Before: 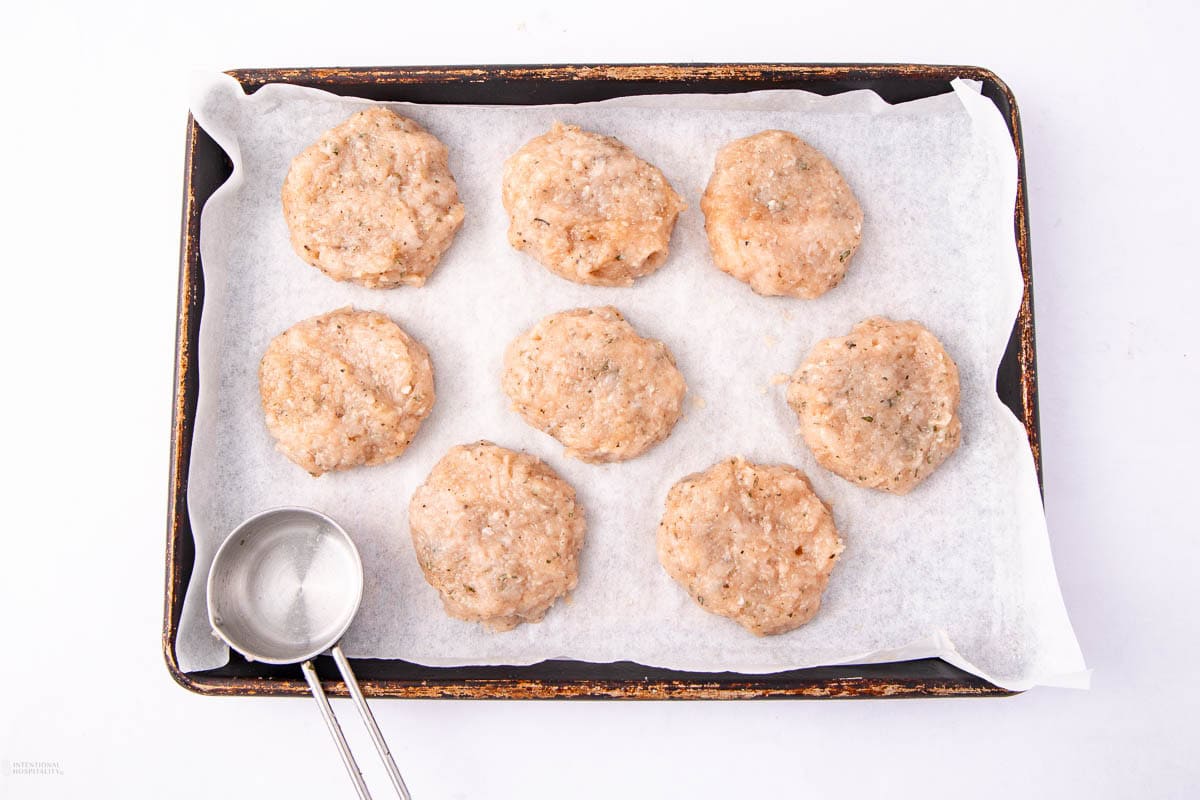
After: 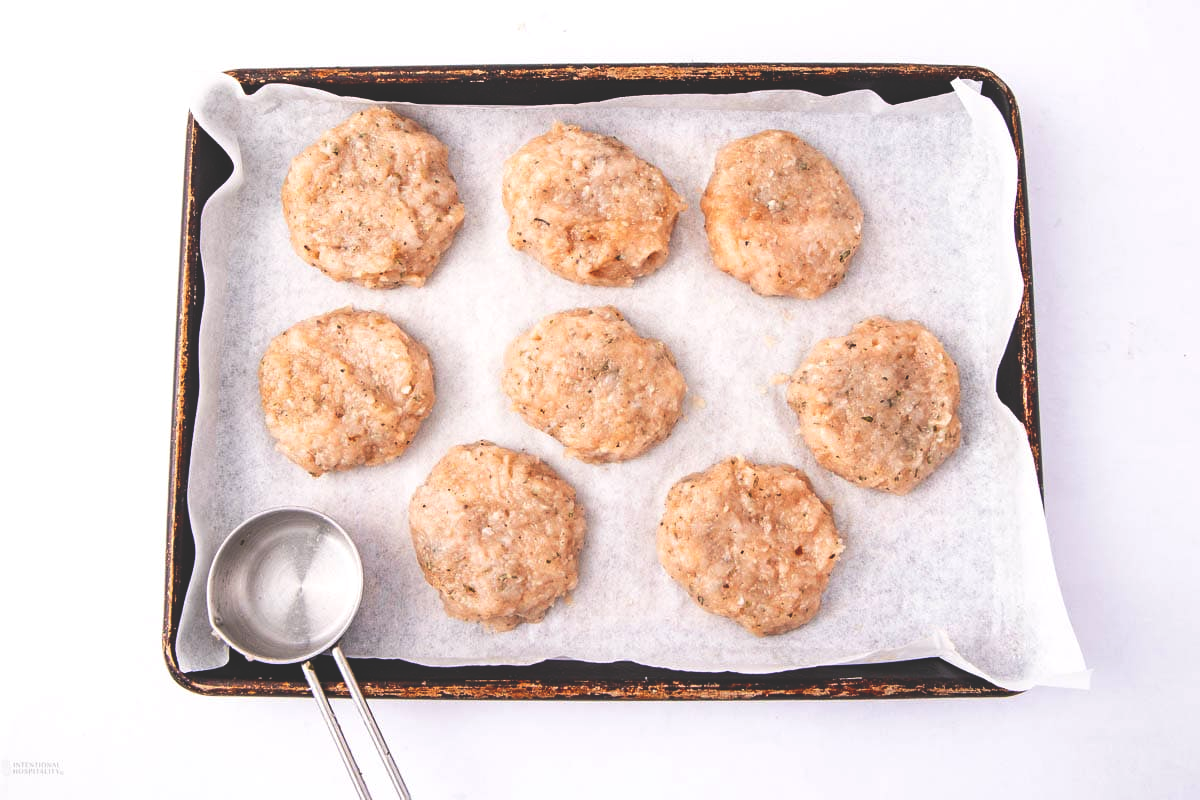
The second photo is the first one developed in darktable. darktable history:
exposure: black level correction -0.042, exposure 0.062 EV, compensate highlight preservation false
base curve: curves: ch0 [(0, 0.02) (0.083, 0.036) (1, 1)], preserve colors none
